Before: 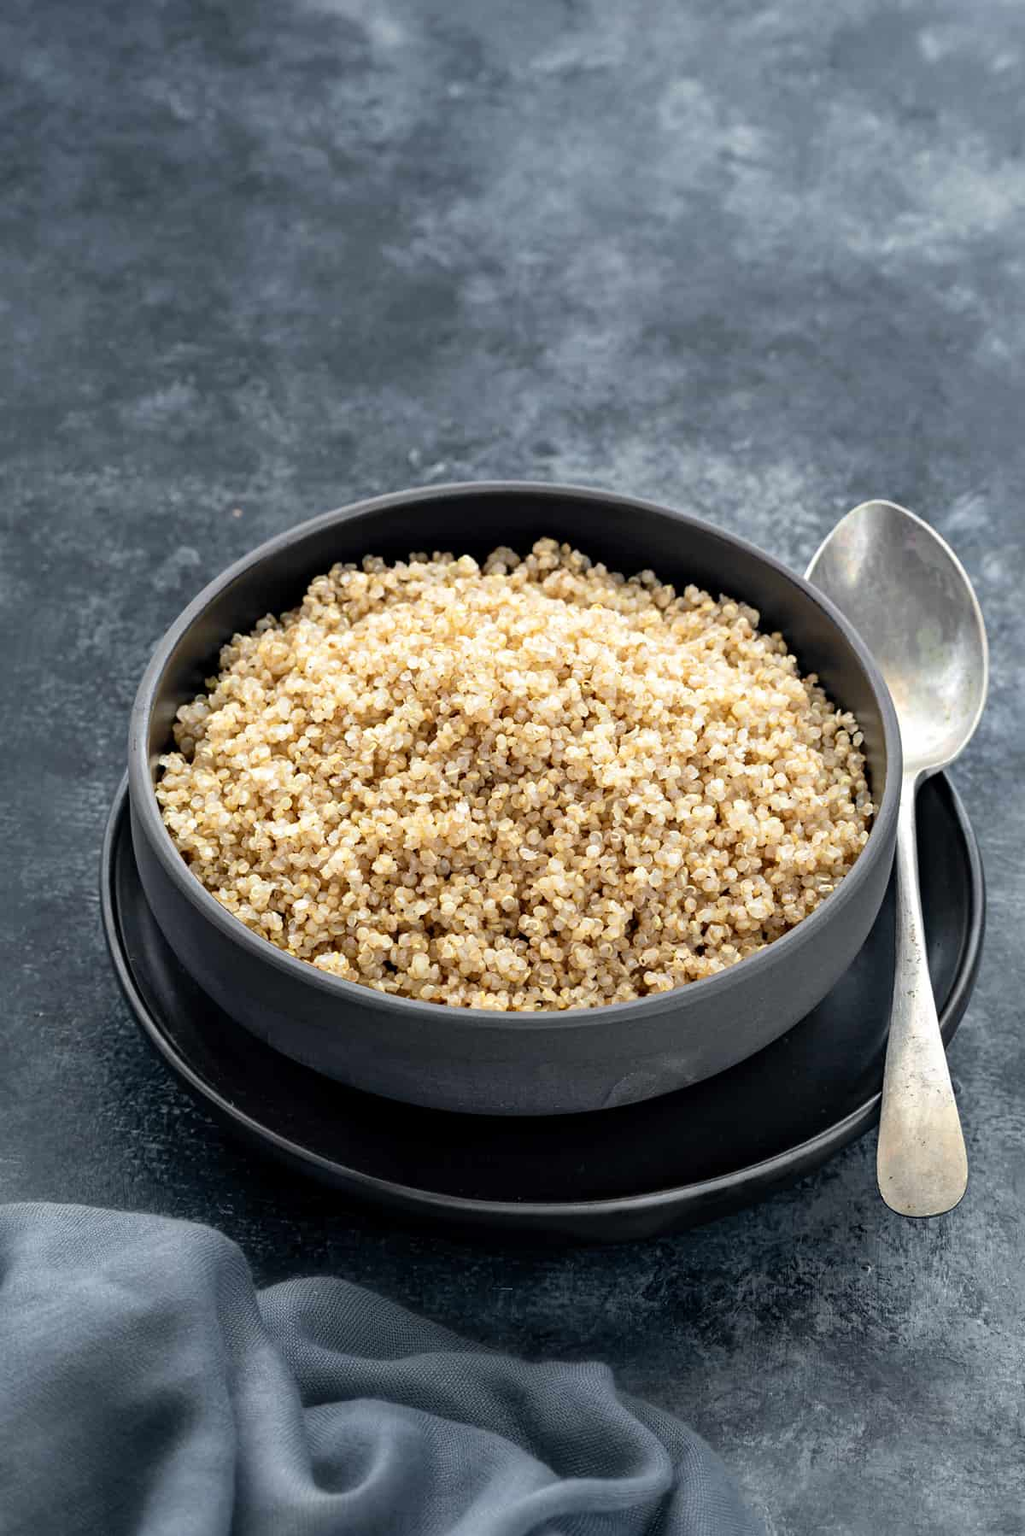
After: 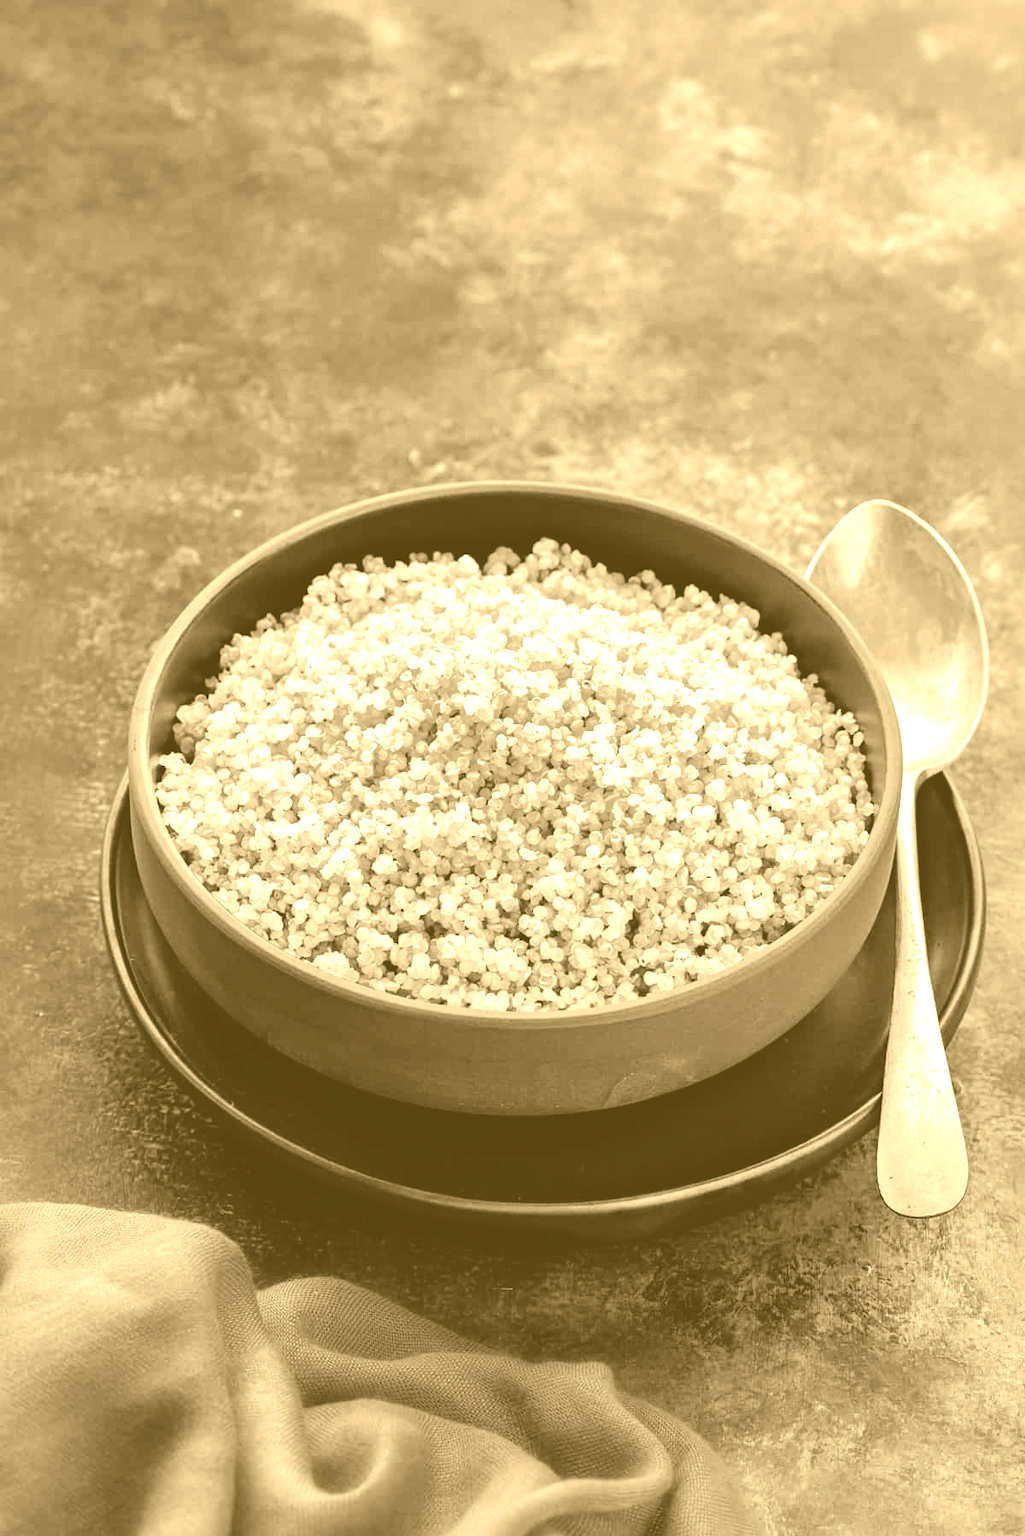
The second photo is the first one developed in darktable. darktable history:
colorize: hue 36°, source mix 100%
velvia: strength 36.57%
shadows and highlights: shadows -19.91, highlights -73.15
